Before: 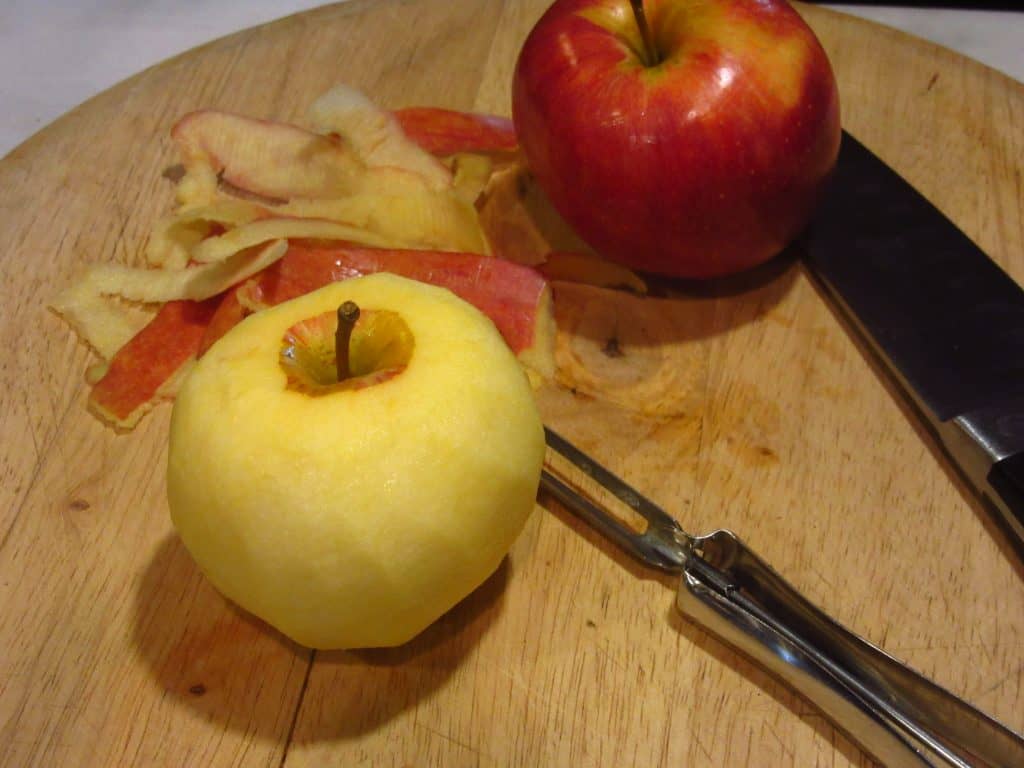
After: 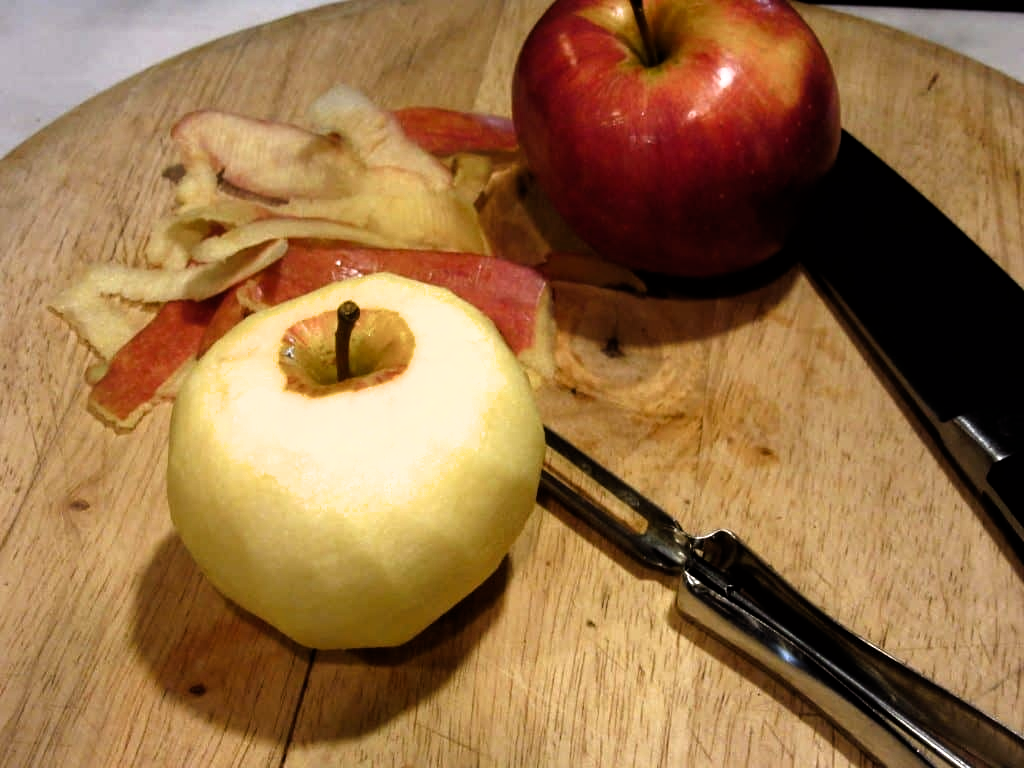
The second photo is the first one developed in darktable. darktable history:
sharpen: radius 2.911, amount 0.875, threshold 47.39
filmic rgb: black relative exposure -8.29 EV, white relative exposure 2.21 EV, hardness 7.16, latitude 85.52%, contrast 1.68, highlights saturation mix -3.4%, shadows ↔ highlights balance -2.14%
